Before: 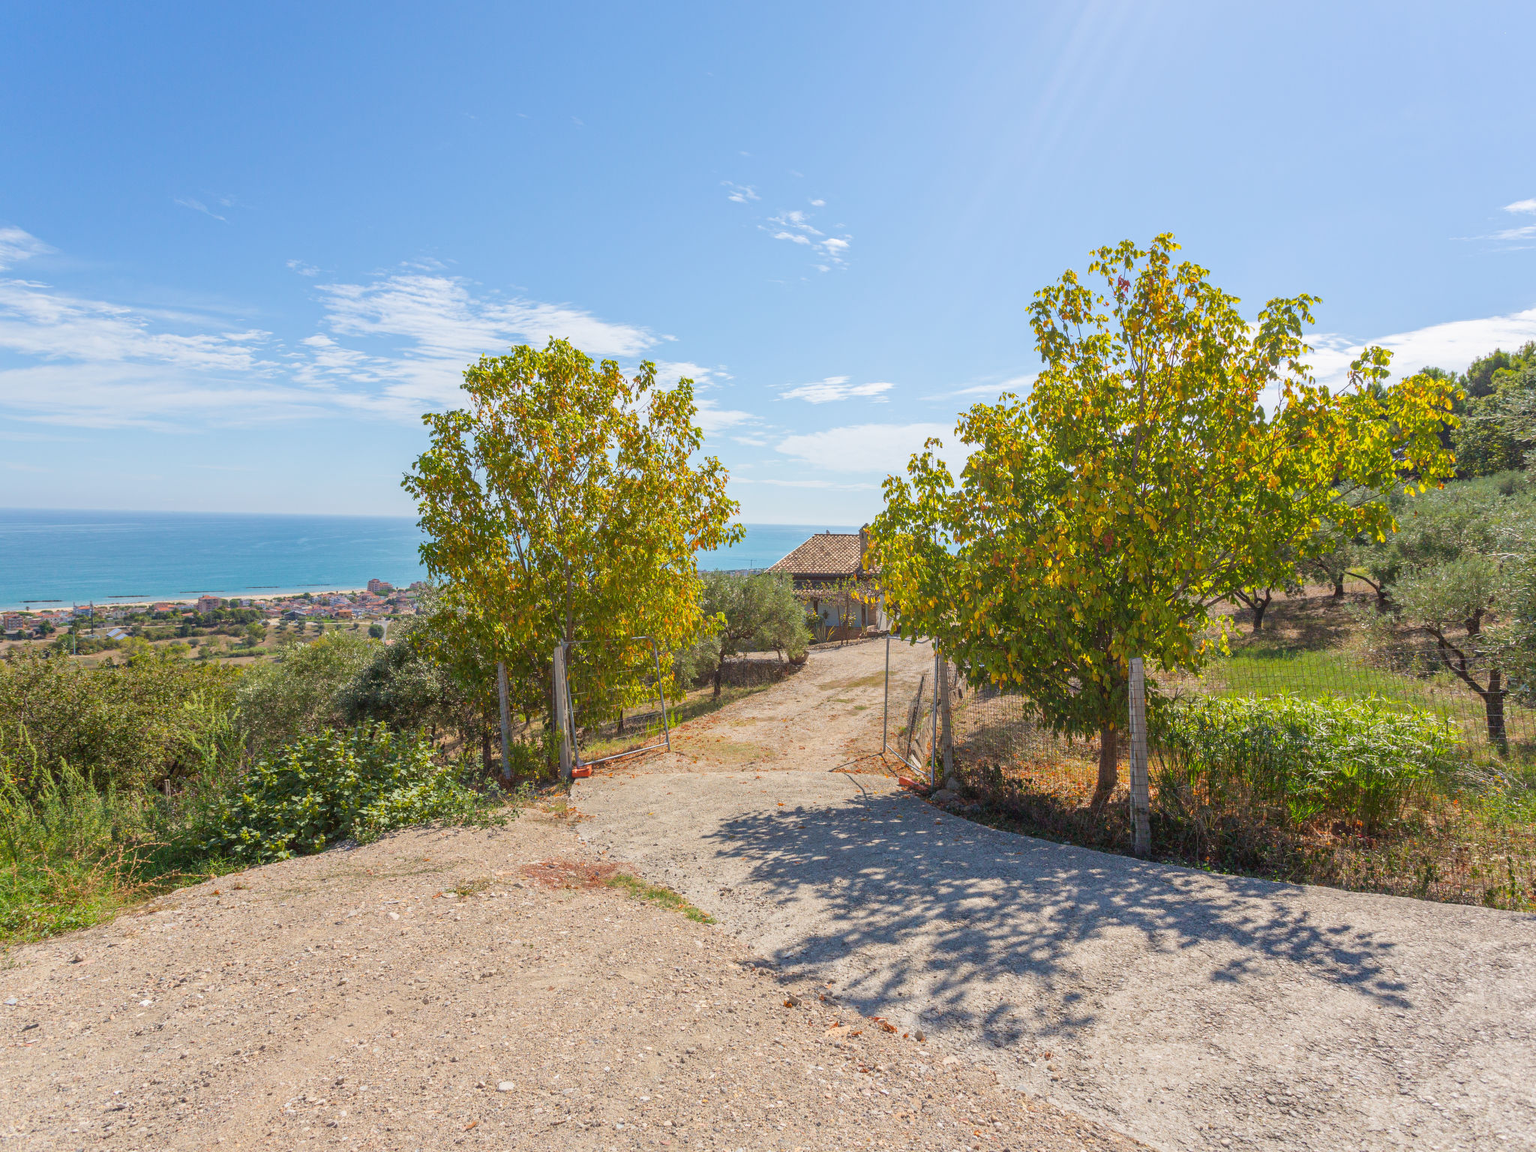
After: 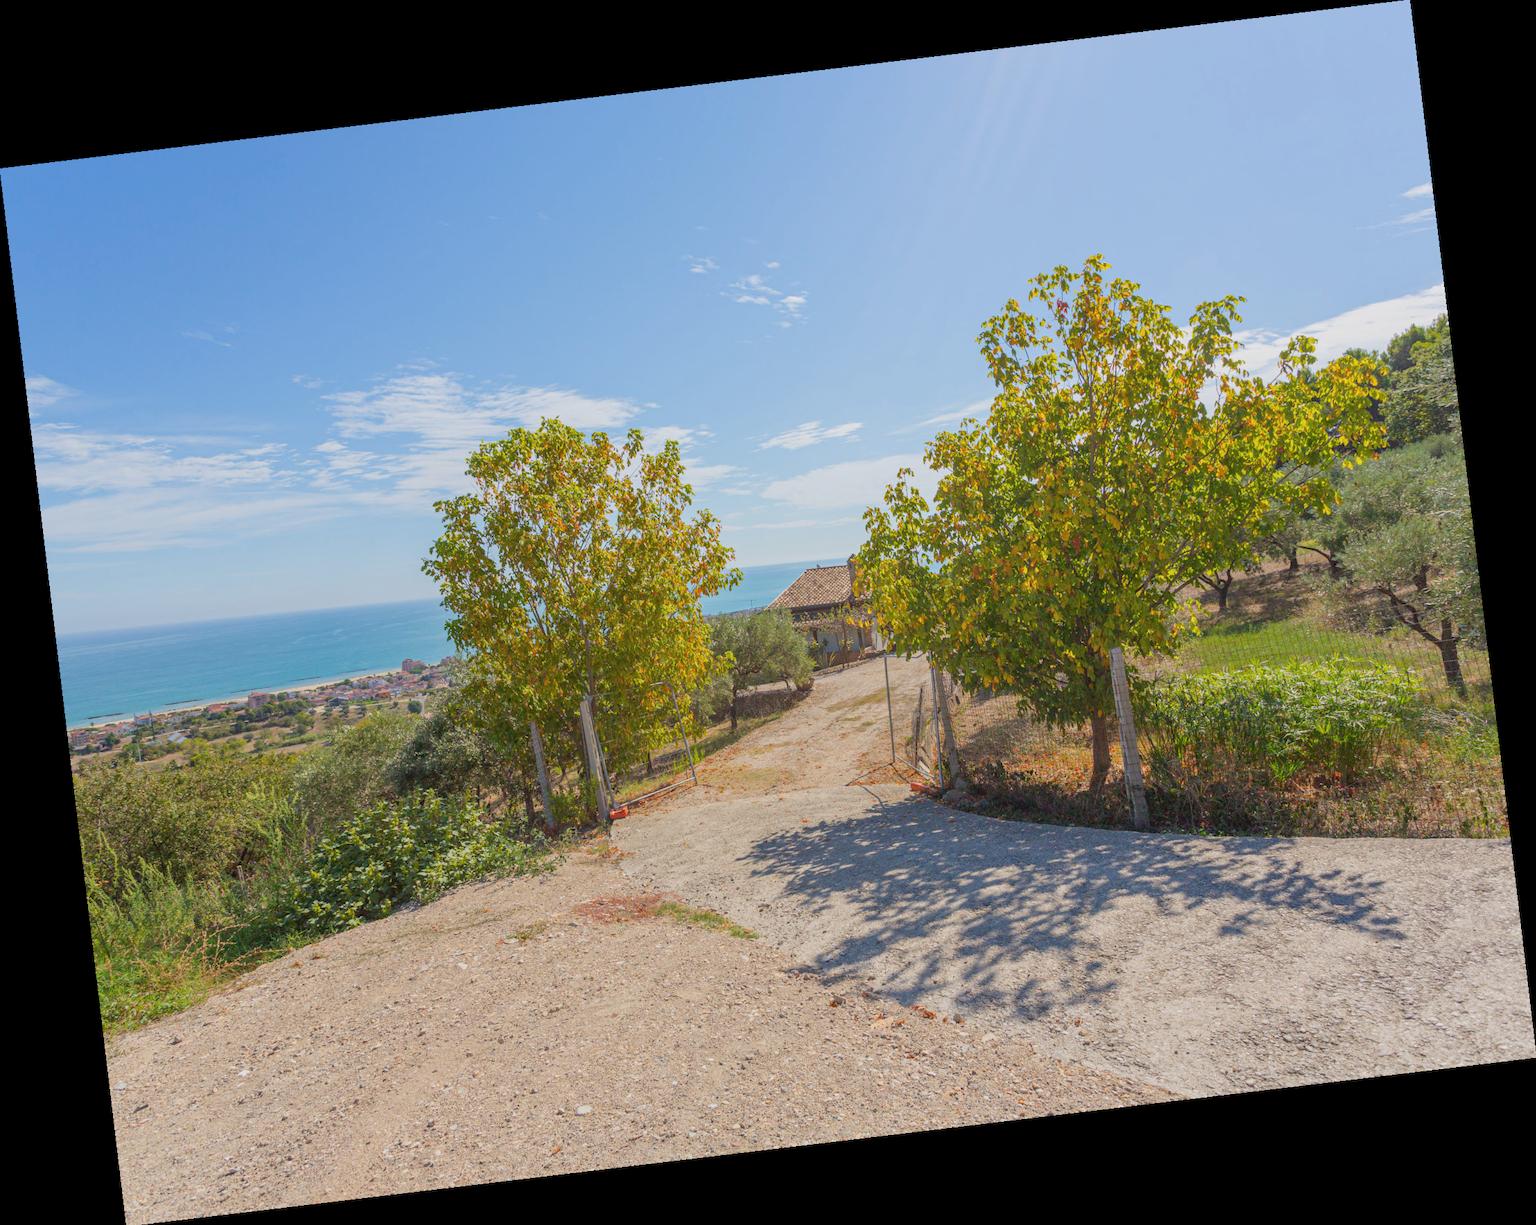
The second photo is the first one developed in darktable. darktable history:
rotate and perspective: rotation -6.83°, automatic cropping off
color balance rgb: perceptual saturation grading › global saturation -0.31%, global vibrance -8%, contrast -13%, saturation formula JzAzBz (2021)
